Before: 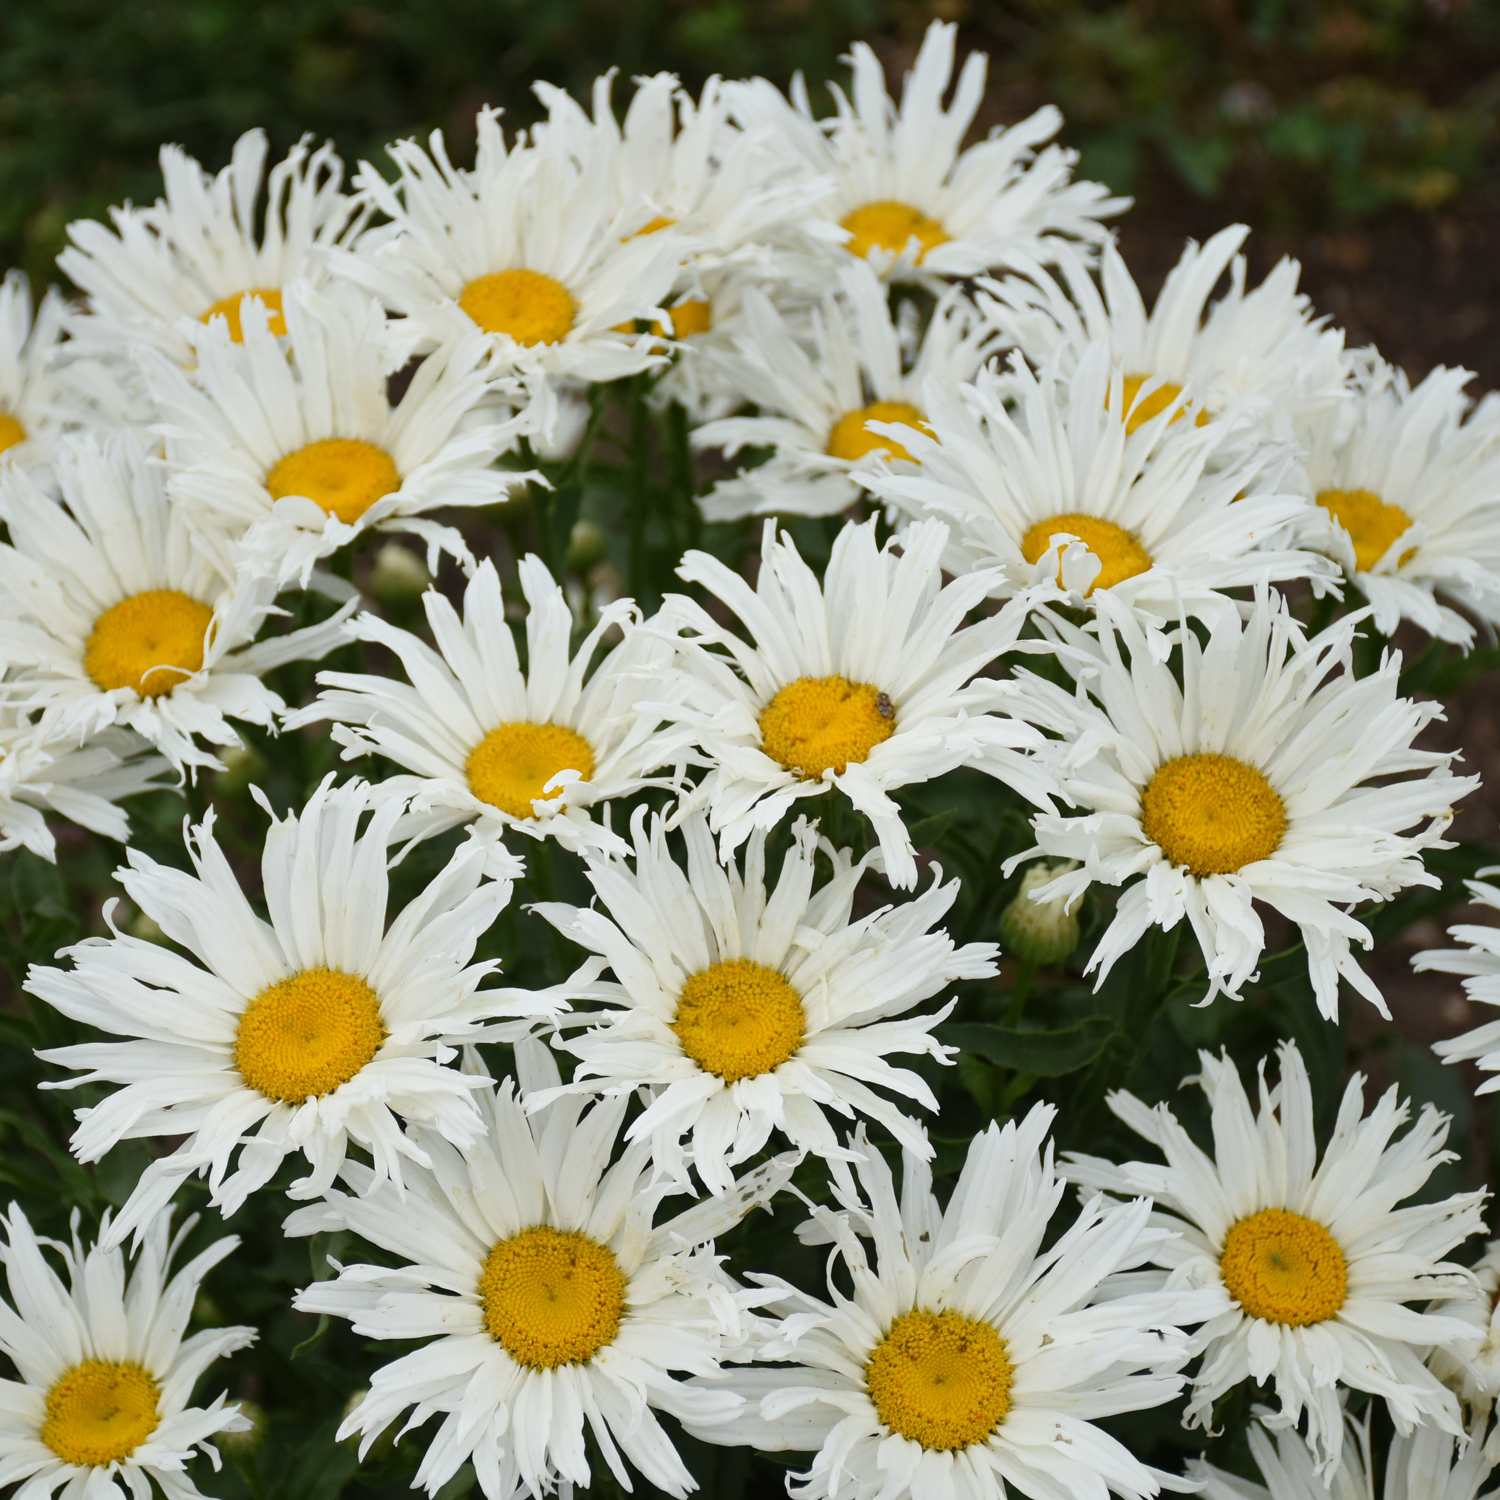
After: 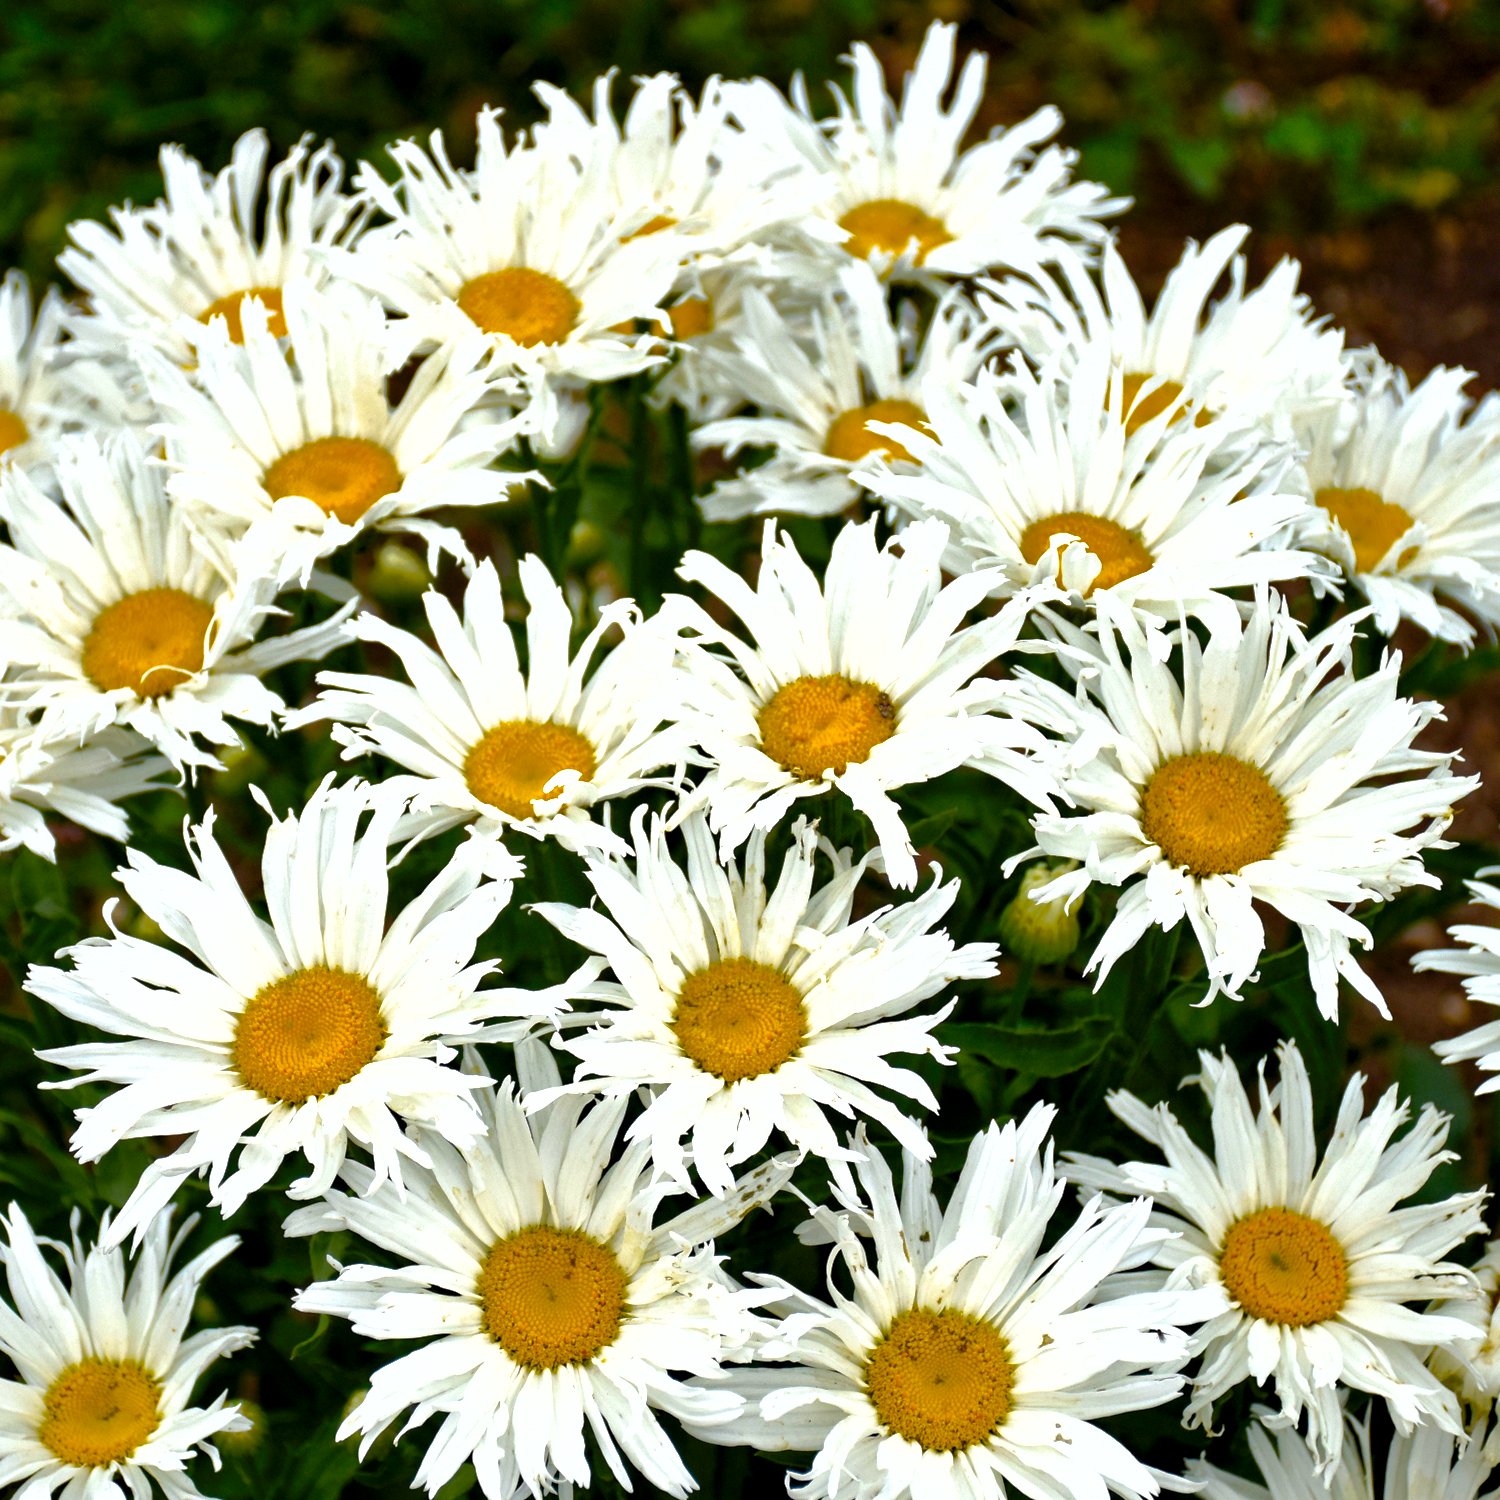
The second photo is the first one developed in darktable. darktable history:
color balance rgb: global offset › luminance -0.37%, perceptual saturation grading › highlights -17.77%, perceptual saturation grading › mid-tones 33.1%, perceptual saturation grading › shadows 50.52%, perceptual brilliance grading › highlights 20%, perceptual brilliance grading › mid-tones 20%, perceptual brilliance grading › shadows -20%, global vibrance 50%
contrast equalizer: octaves 7, y [[0.528 ×6], [0.514 ×6], [0.362 ×6], [0 ×6], [0 ×6]]
exposure: compensate highlight preservation false
shadows and highlights: on, module defaults
